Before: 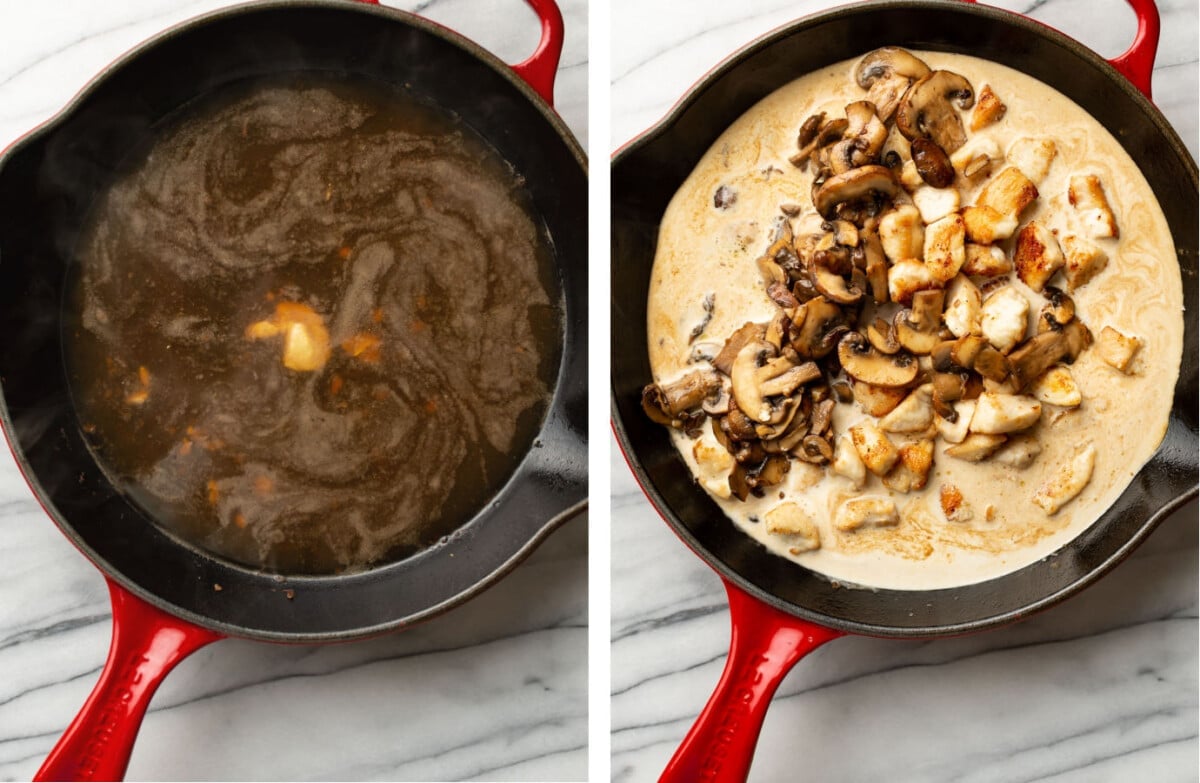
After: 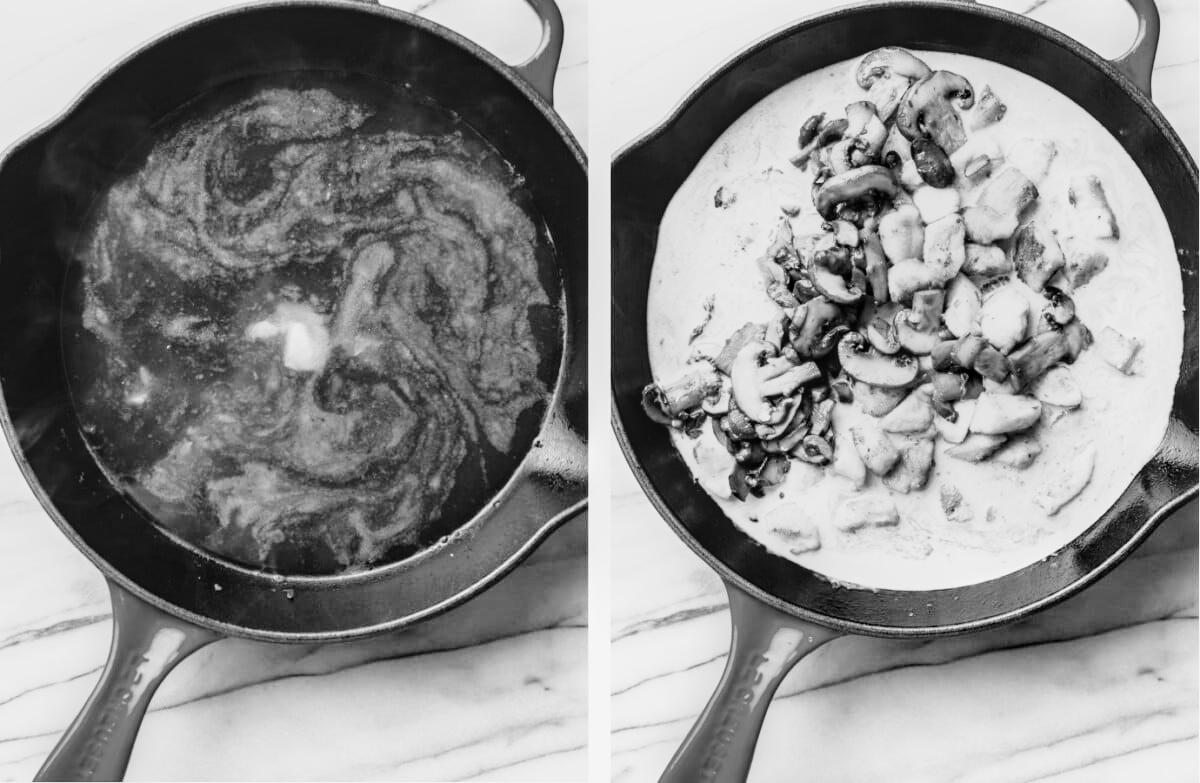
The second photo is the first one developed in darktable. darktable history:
local contrast: on, module defaults
monochrome: a 14.95, b -89.96
base curve: curves: ch0 [(0, 0) (0.028, 0.03) (0.105, 0.232) (0.387, 0.748) (0.754, 0.968) (1, 1)], fusion 1, exposure shift 0.576, preserve colors none
